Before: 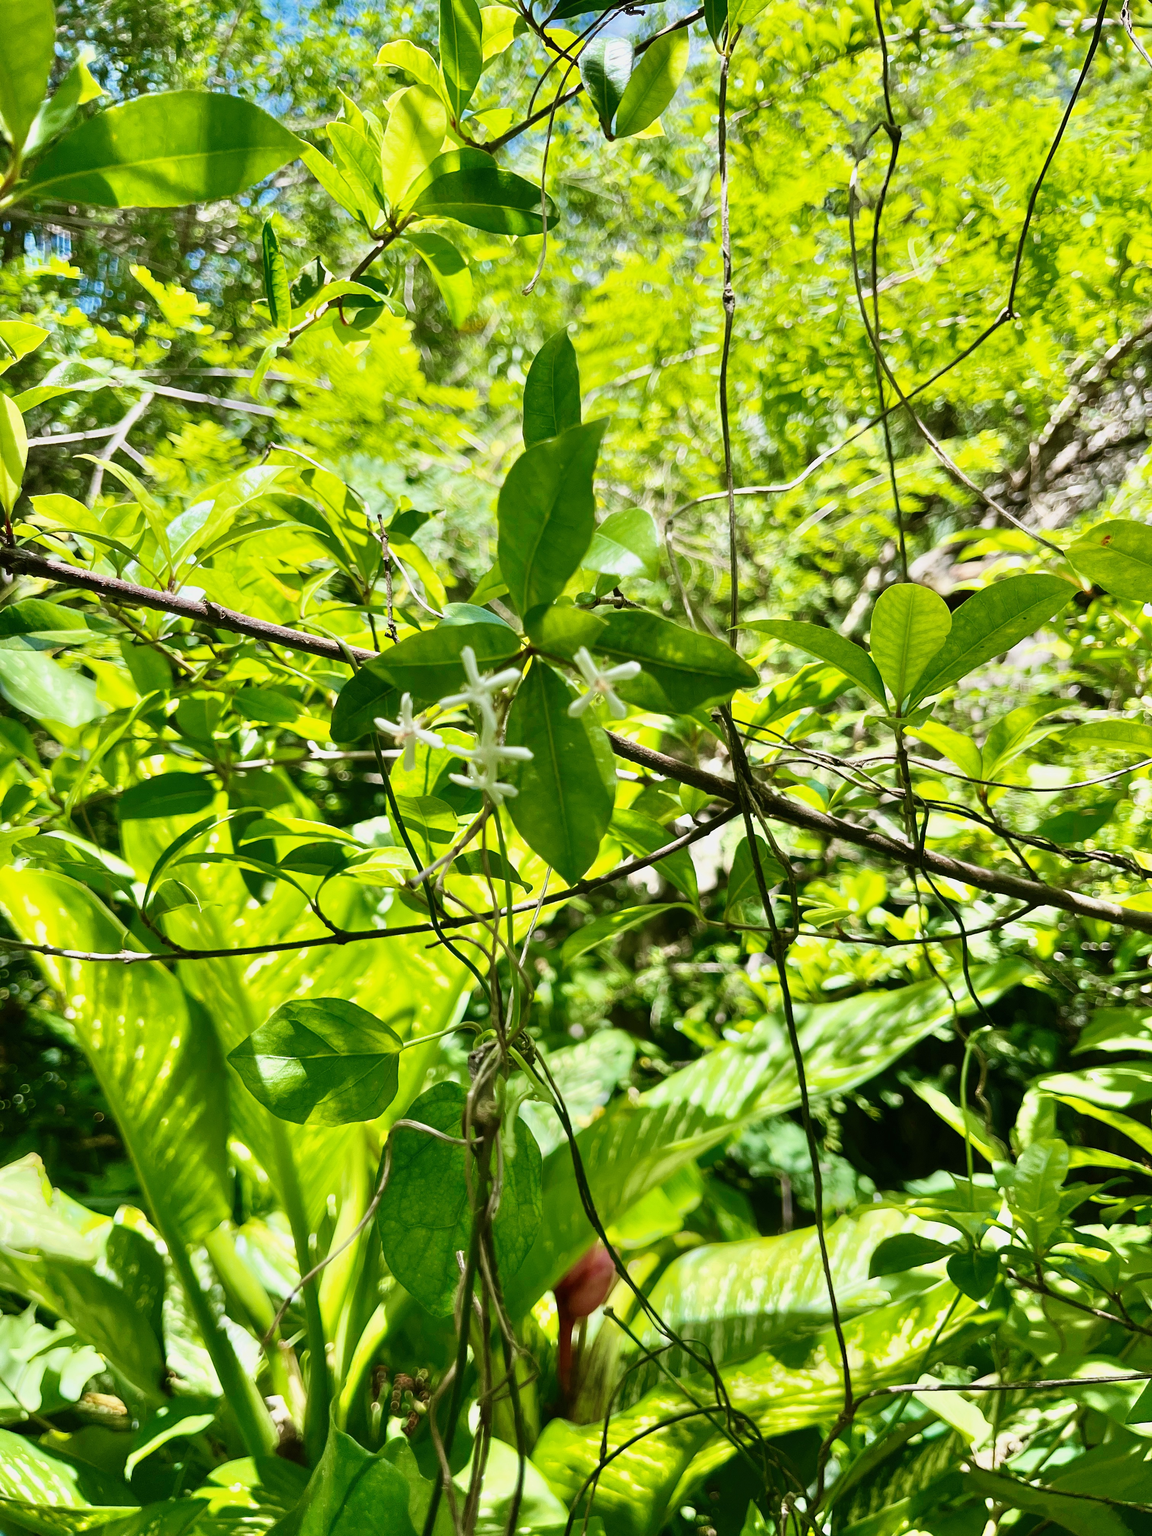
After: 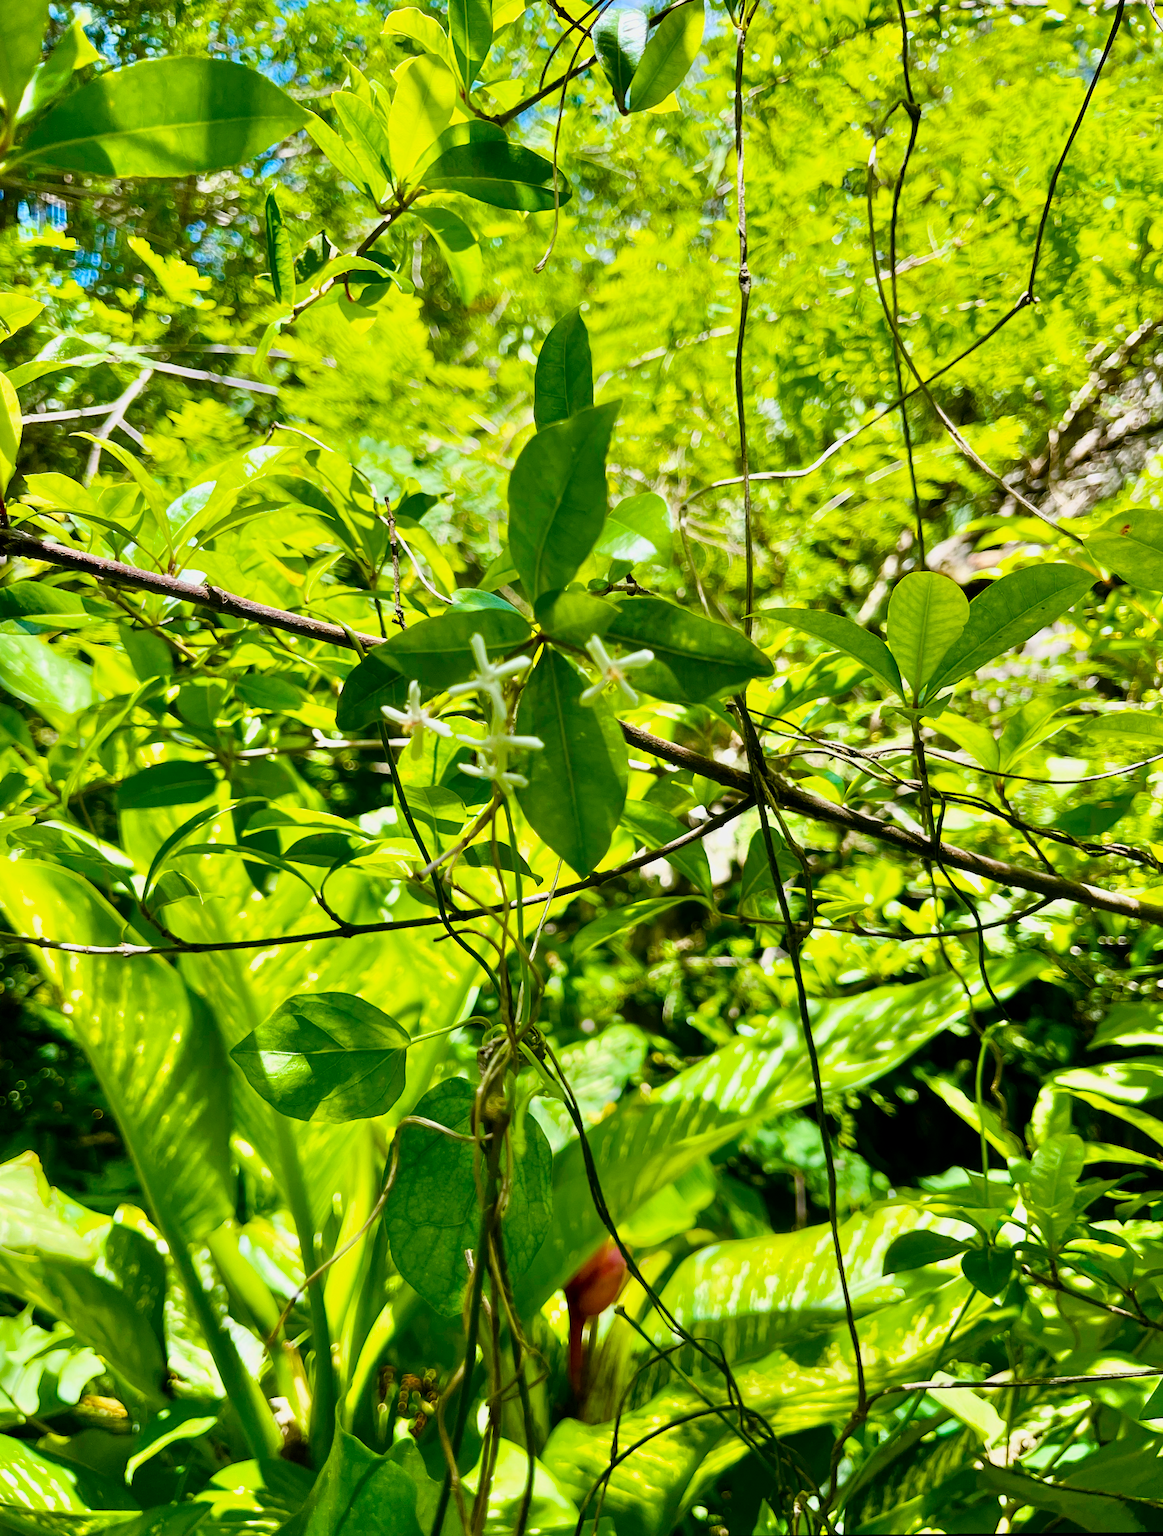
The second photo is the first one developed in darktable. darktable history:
crop: top 1.049%, right 0.001%
rotate and perspective: rotation 0.174°, lens shift (vertical) 0.013, lens shift (horizontal) 0.019, shear 0.001, automatic cropping original format, crop left 0.007, crop right 0.991, crop top 0.016, crop bottom 0.997
color balance rgb: linear chroma grading › global chroma 15%, perceptual saturation grading › global saturation 30%
